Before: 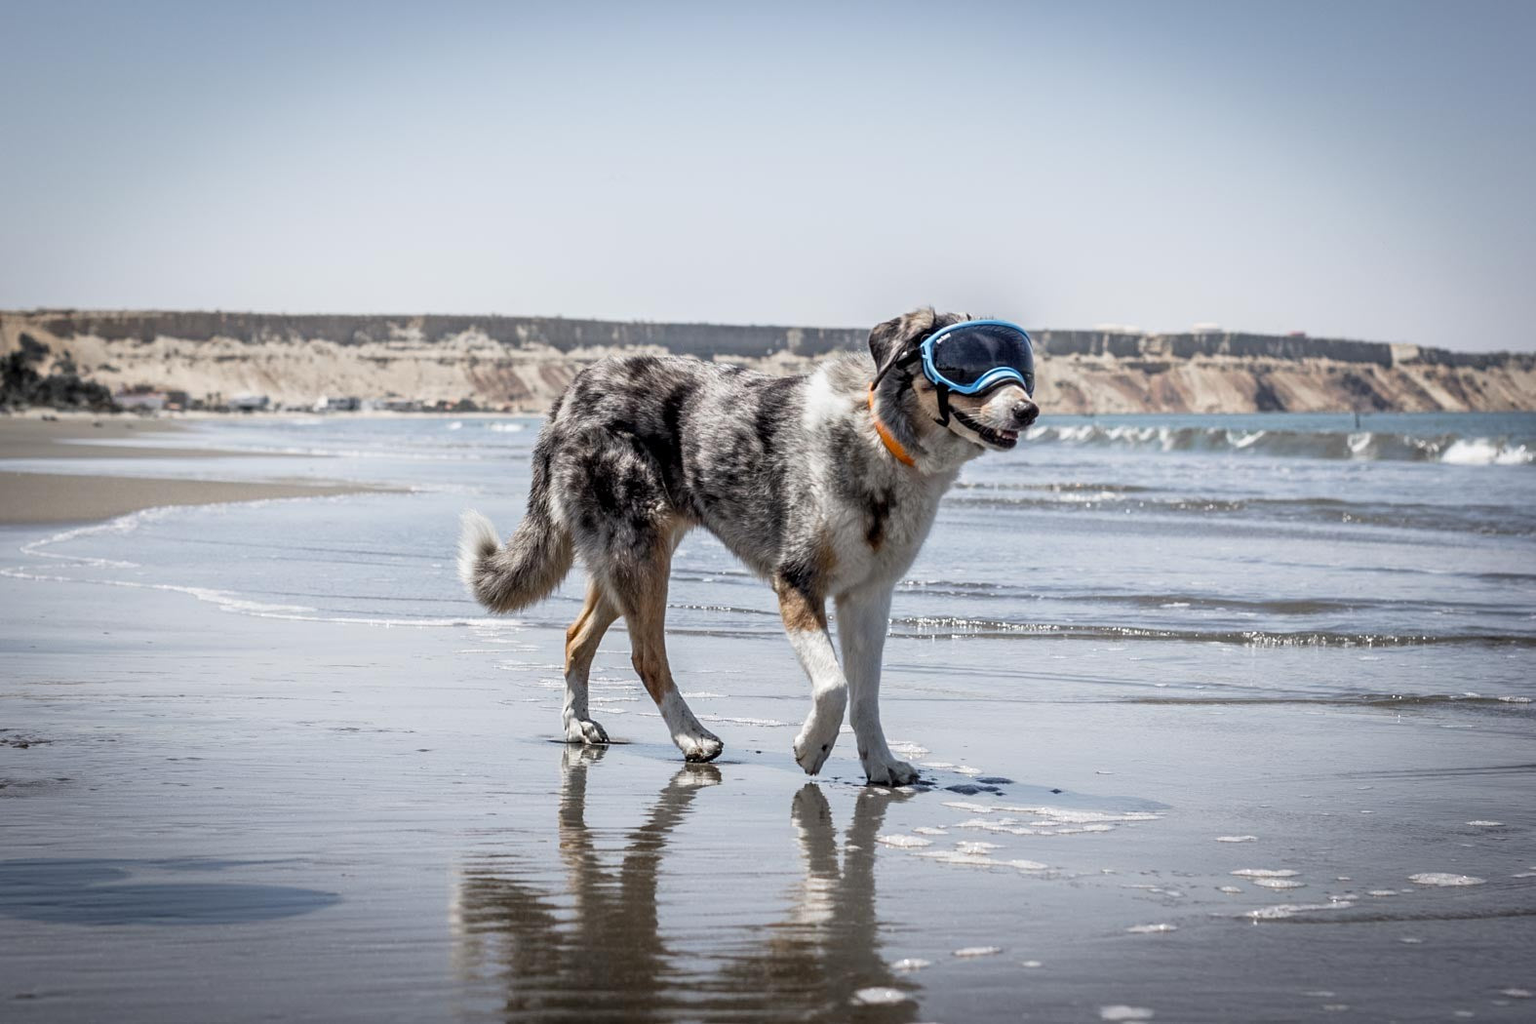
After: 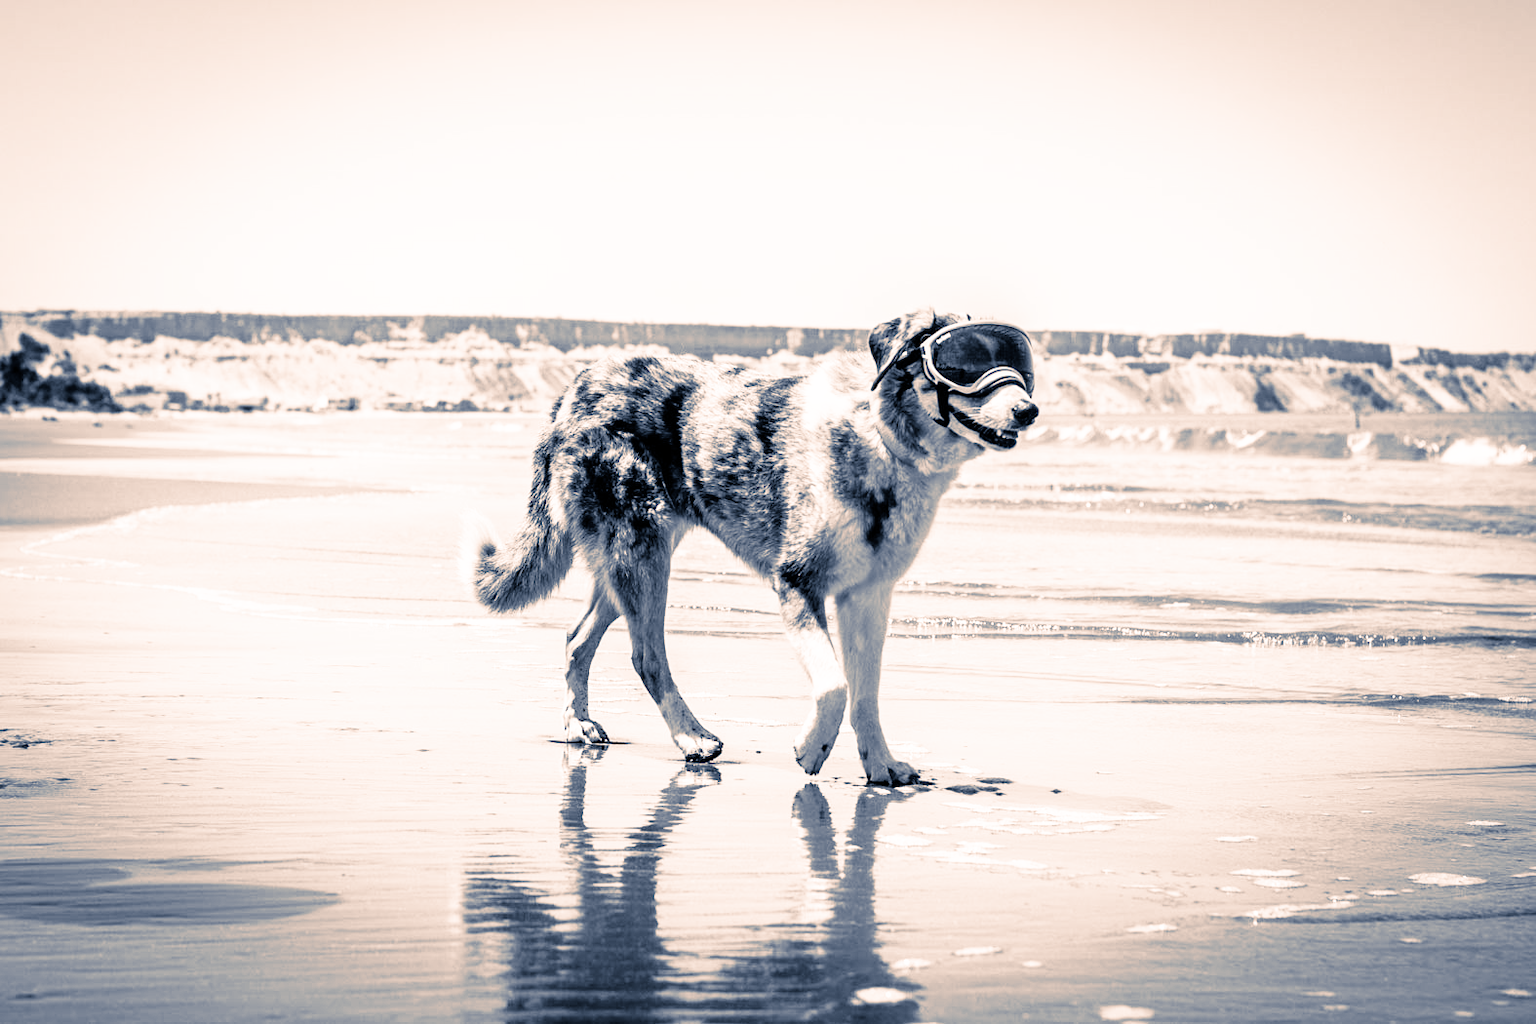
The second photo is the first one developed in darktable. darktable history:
base curve: curves: ch0 [(0, 0) (0.012, 0.01) (0.073, 0.168) (0.31, 0.711) (0.645, 0.957) (1, 1)], preserve colors none
split-toning: shadows › hue 226.8°, shadows › saturation 0.56, highlights › hue 28.8°, balance -40, compress 0%
monochrome: on, module defaults
